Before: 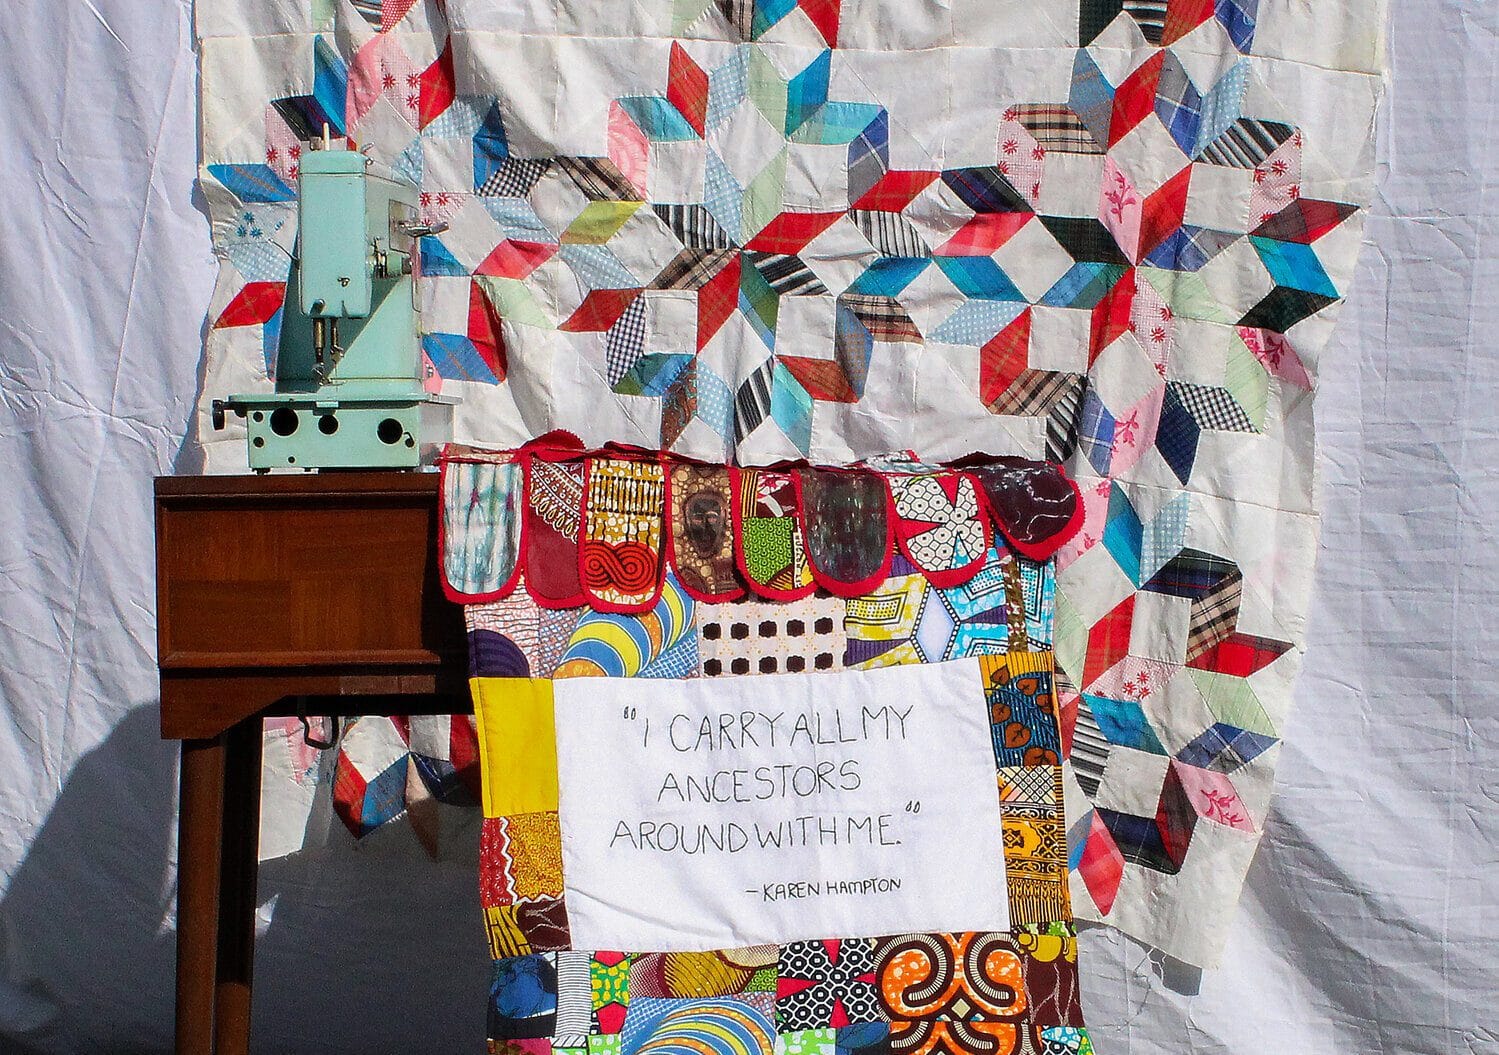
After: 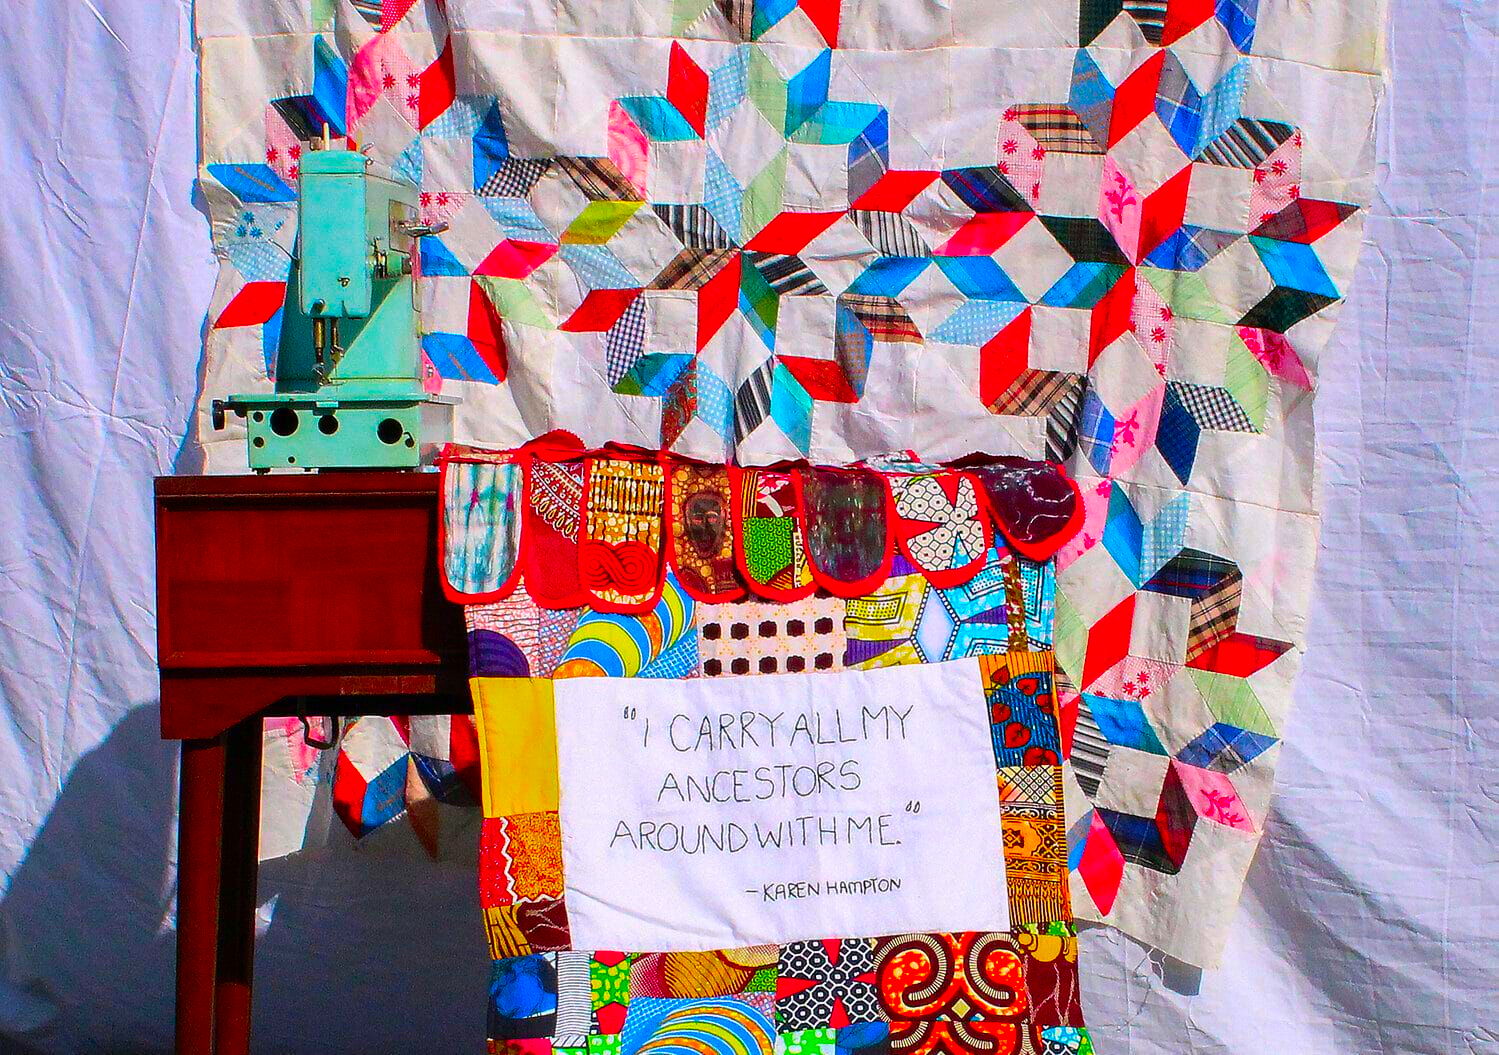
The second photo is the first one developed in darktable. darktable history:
color correction: highlights a* 1.65, highlights b* -1.67, saturation 2.43
